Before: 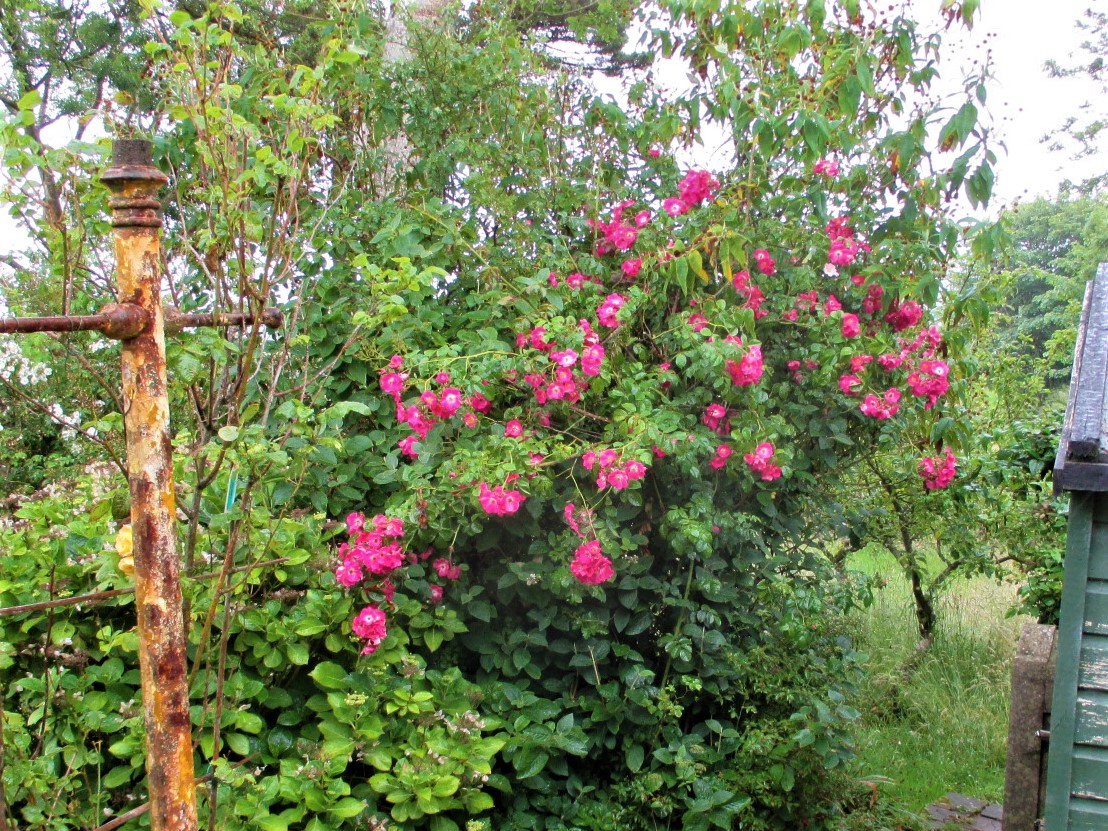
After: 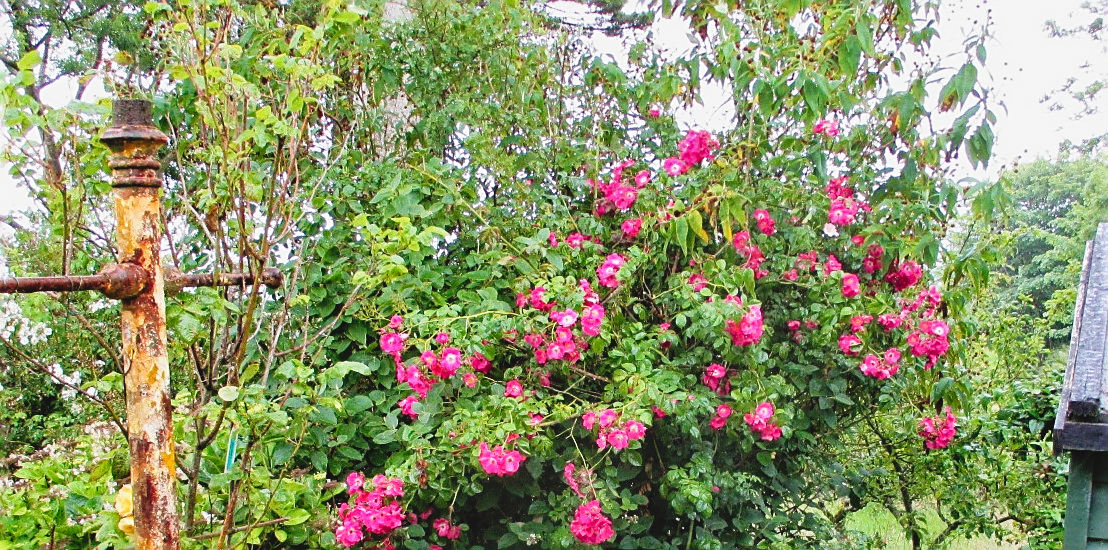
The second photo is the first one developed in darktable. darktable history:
crop and rotate: top 4.858%, bottom 28.889%
sharpen: on, module defaults
tone curve: curves: ch0 [(0, 0.056) (0.049, 0.073) (0.155, 0.127) (0.33, 0.331) (0.432, 0.46) (0.601, 0.655) (0.843, 0.876) (1, 0.965)]; ch1 [(0, 0) (0.339, 0.334) (0.445, 0.419) (0.476, 0.454) (0.497, 0.494) (0.53, 0.511) (0.557, 0.549) (0.613, 0.614) (0.728, 0.729) (1, 1)]; ch2 [(0, 0) (0.327, 0.318) (0.417, 0.426) (0.46, 0.453) (0.502, 0.5) (0.526, 0.52) (0.54, 0.543) (0.606, 0.61) (0.74, 0.716) (1, 1)], preserve colors none
